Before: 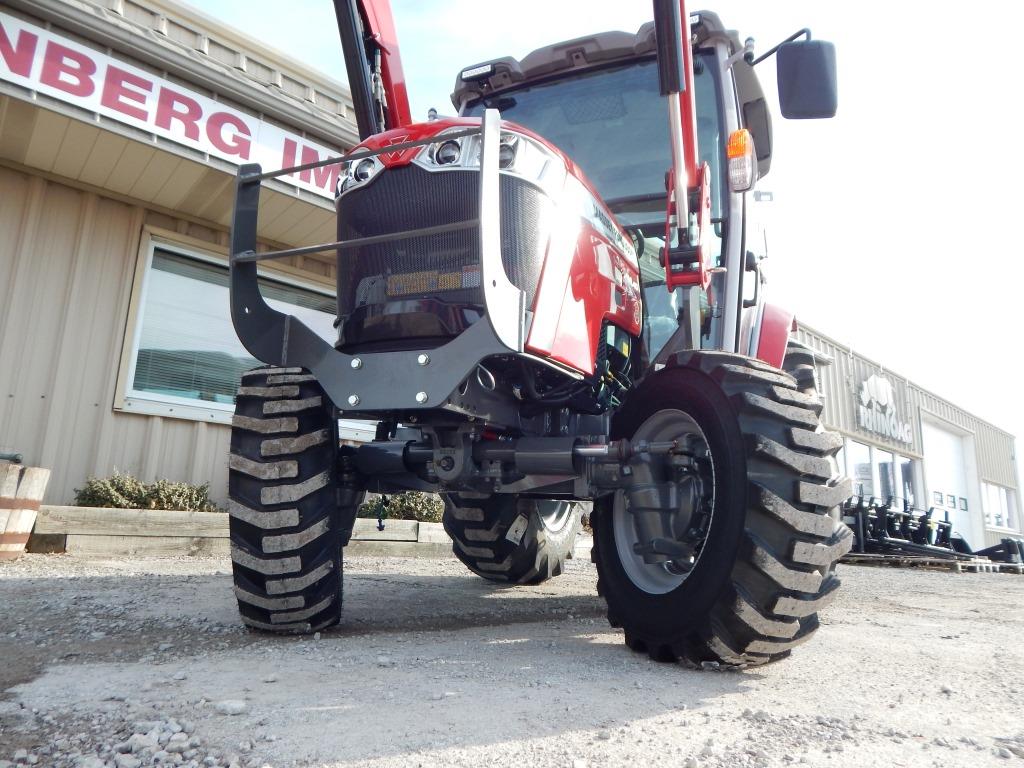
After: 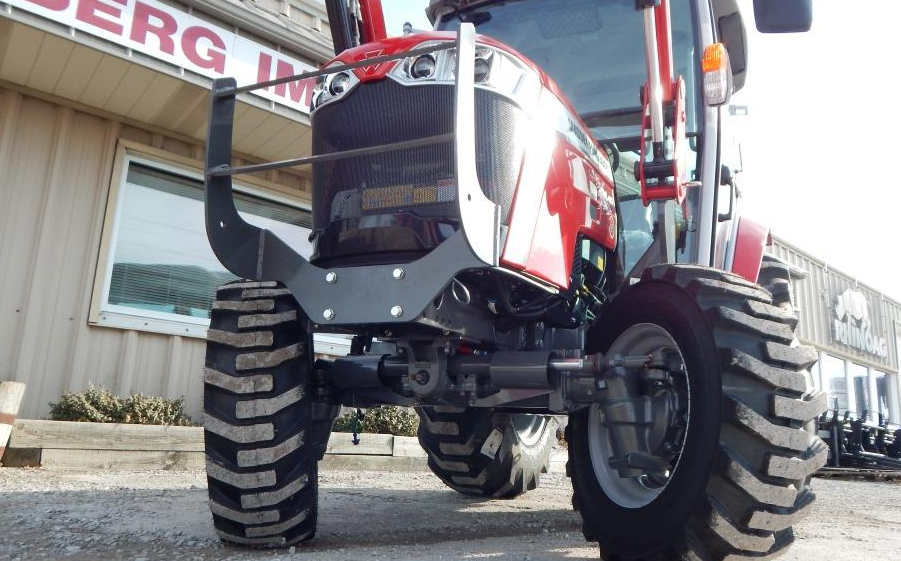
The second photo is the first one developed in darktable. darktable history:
crop and rotate: left 2.444%, top 11.251%, right 9.53%, bottom 15.598%
